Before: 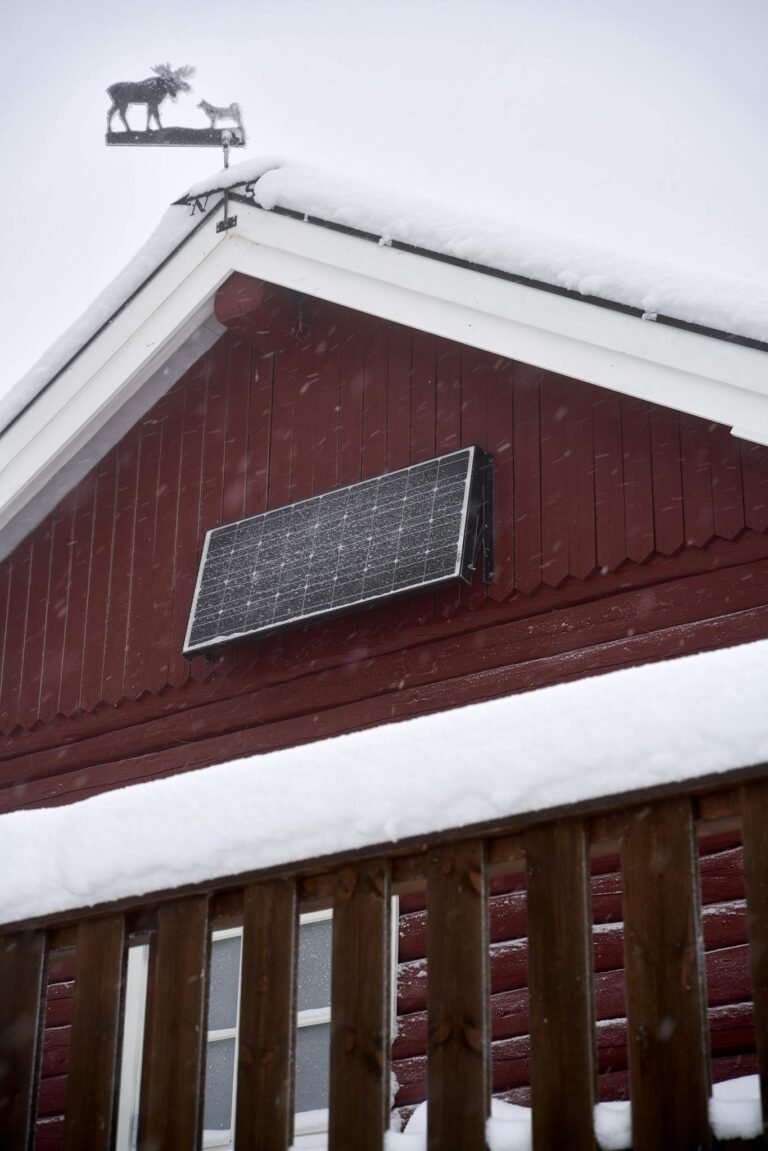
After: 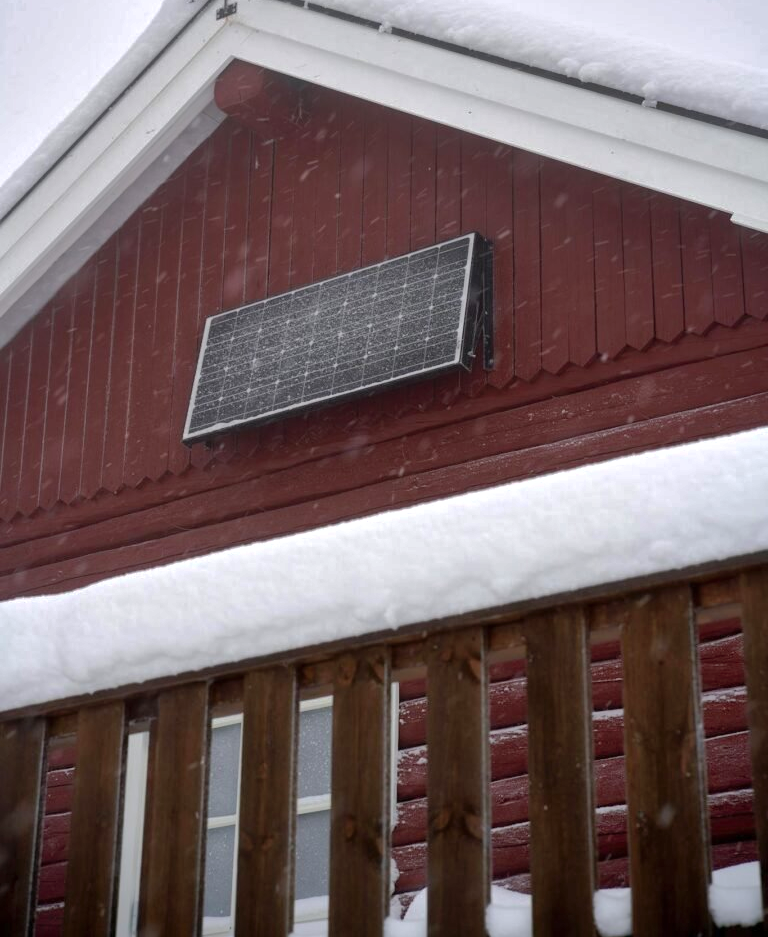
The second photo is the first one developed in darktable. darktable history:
shadows and highlights: shadows 40, highlights -60
exposure: exposure 0.127 EV, compensate highlight preservation false
crop and rotate: top 18.507%
